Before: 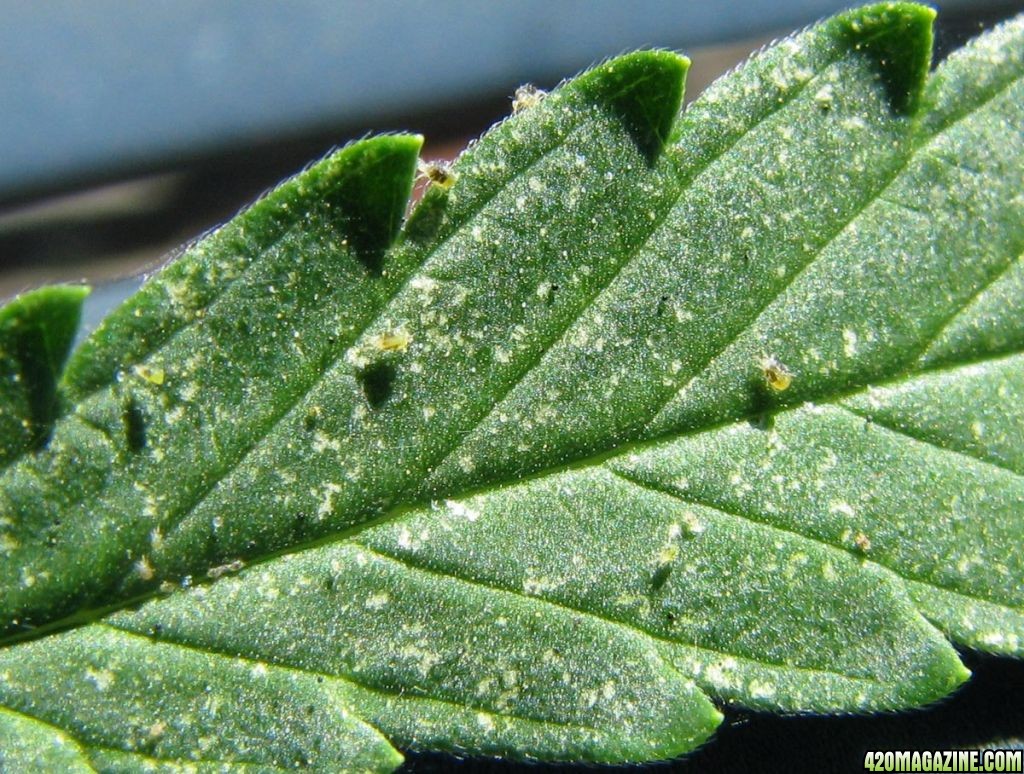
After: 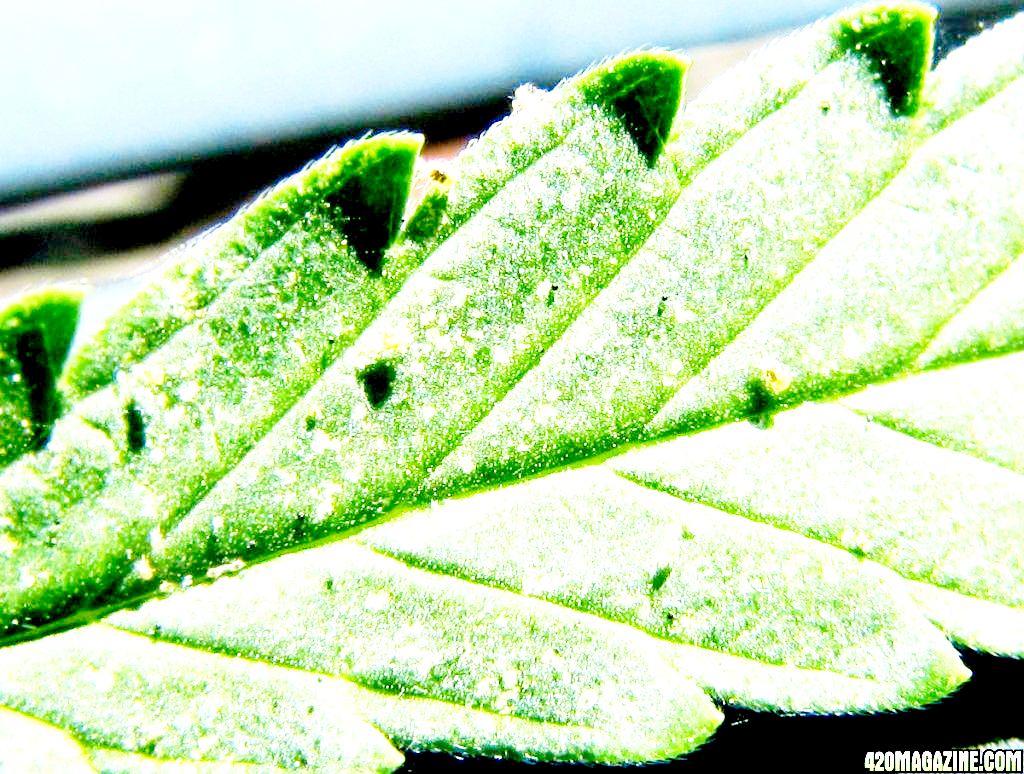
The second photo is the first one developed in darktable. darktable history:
exposure: black level correction 0.016, exposure 1.774 EV, compensate highlight preservation false
base curve: curves: ch0 [(0, 0) (0.028, 0.03) (0.121, 0.232) (0.46, 0.748) (0.859, 0.968) (1, 1)], preserve colors none
